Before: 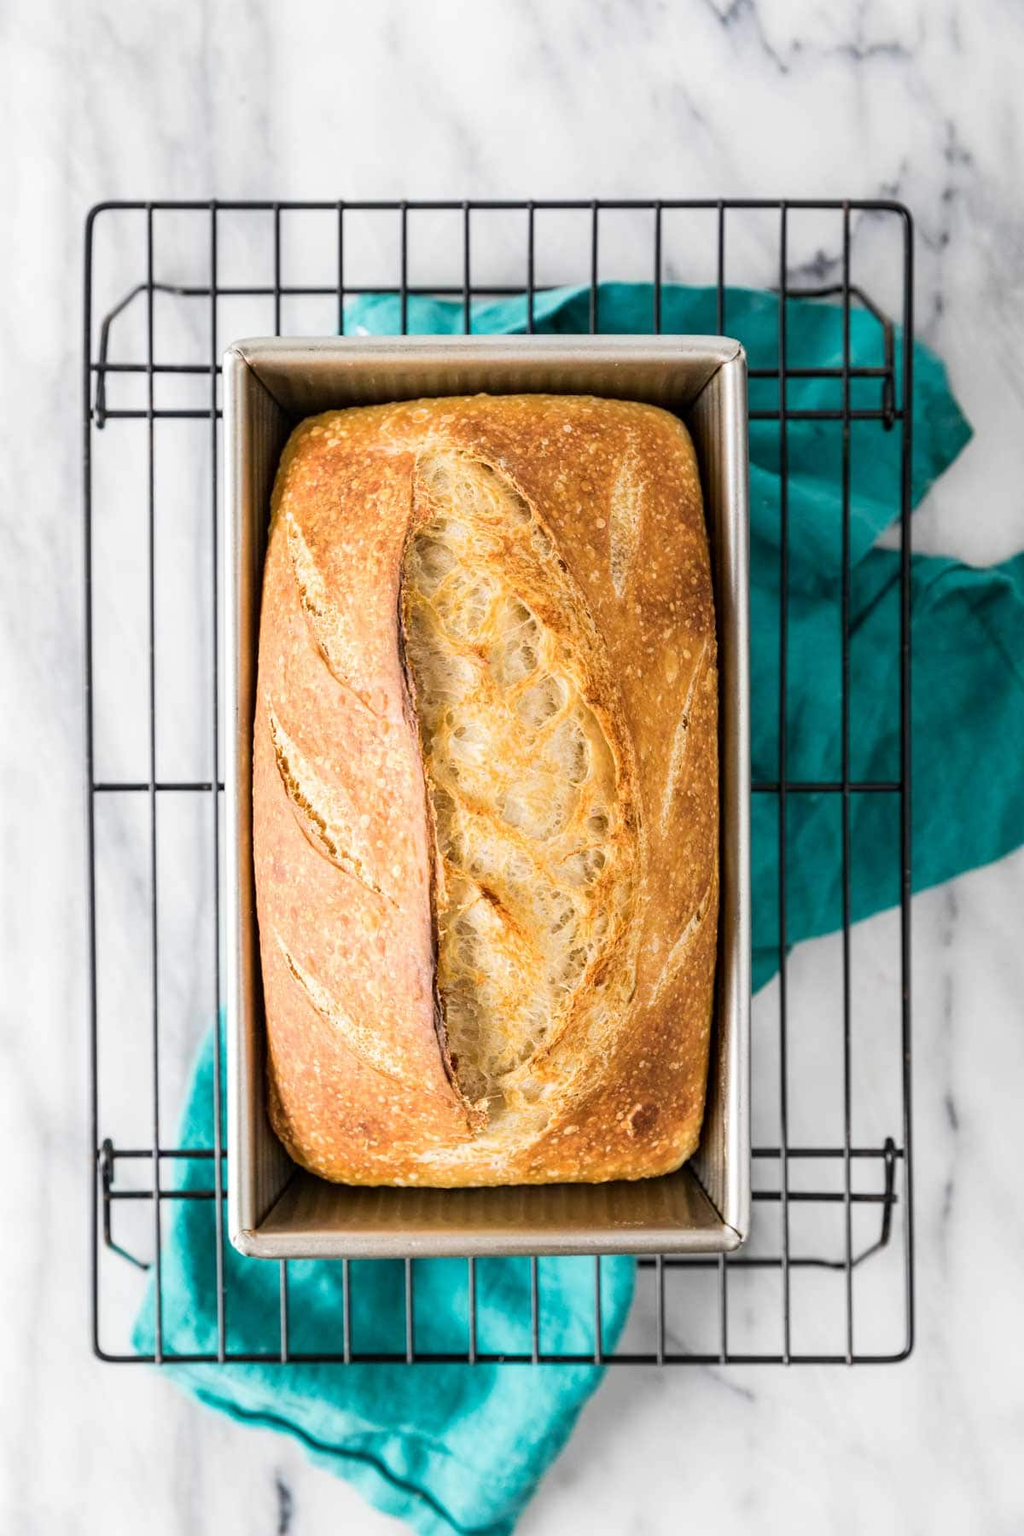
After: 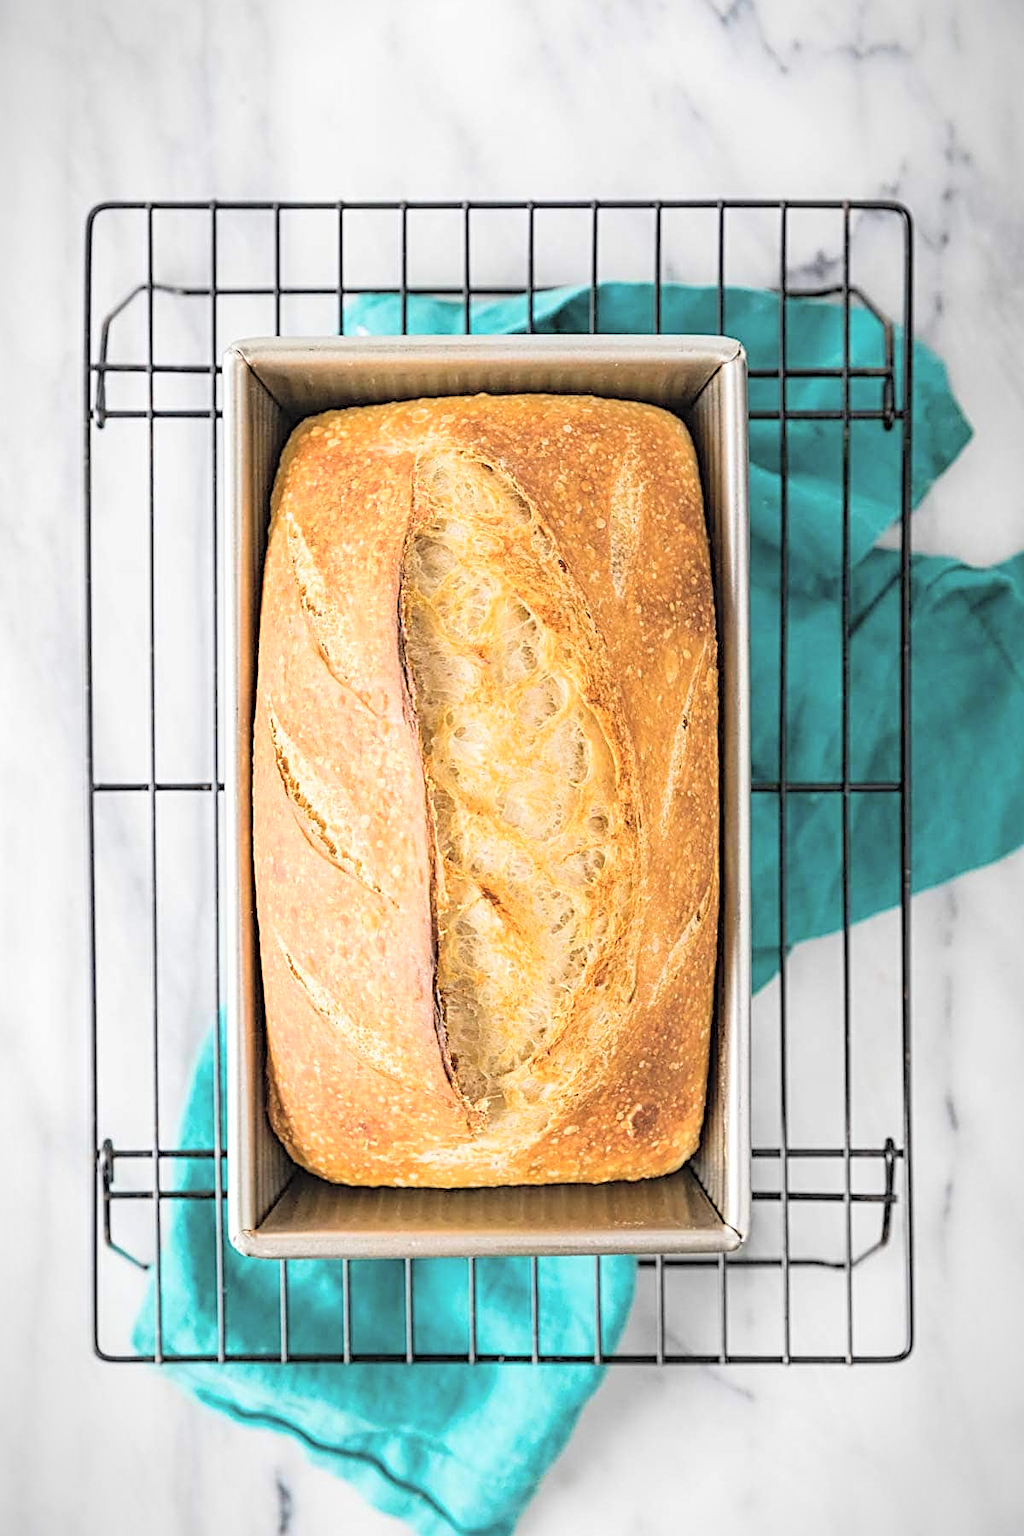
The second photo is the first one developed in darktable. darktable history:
sharpen: radius 2.61, amount 0.687
contrast brightness saturation: brightness 0.279
contrast equalizer: y [[0.5, 0.496, 0.435, 0.435, 0.496, 0.5], [0.5 ×6], [0.5 ×6], [0 ×6], [0 ×6]], mix 0.161
vignetting: fall-off start 100.2%, fall-off radius 65.04%, automatic ratio true, unbound false
